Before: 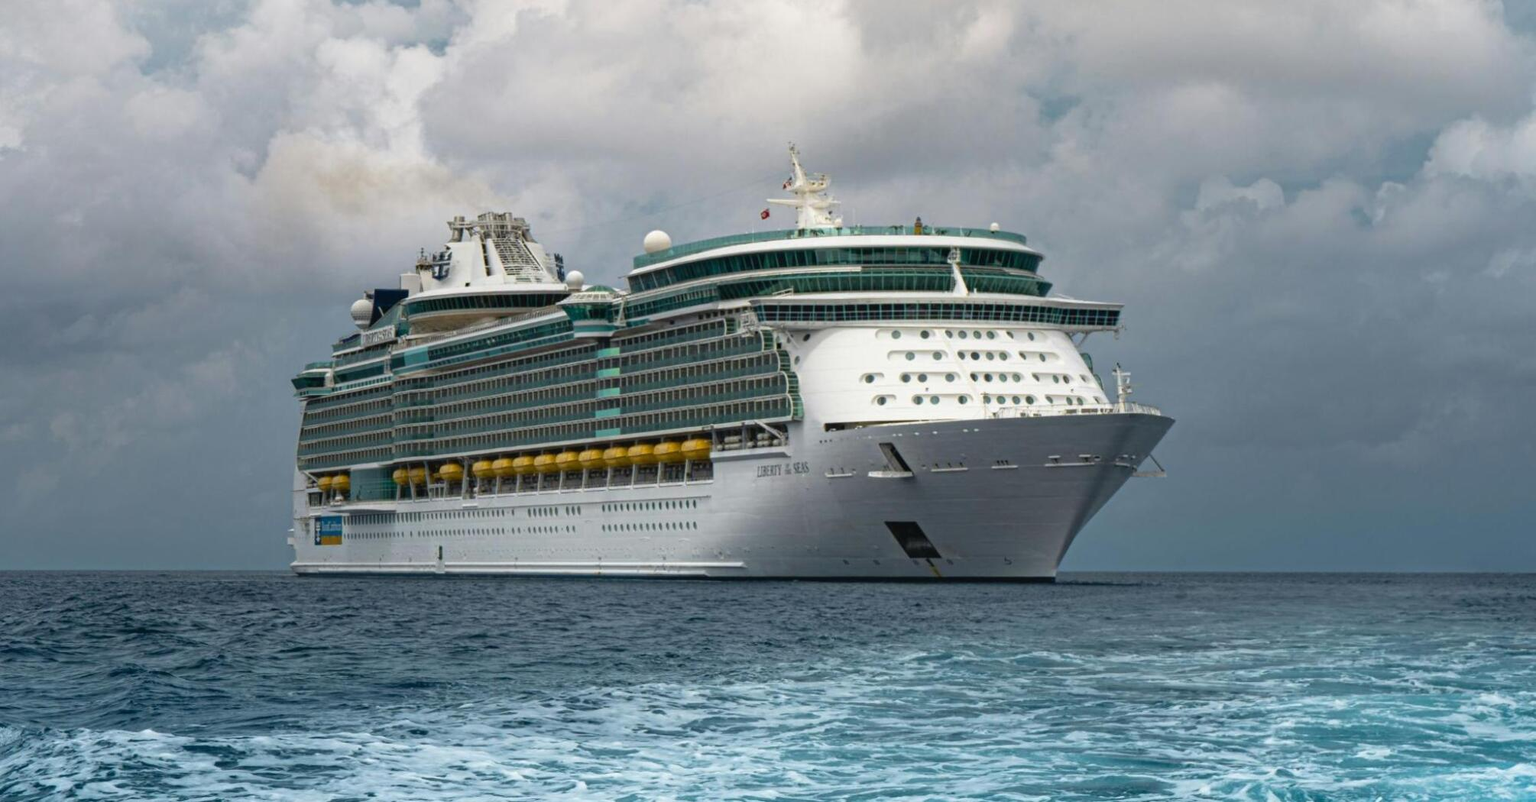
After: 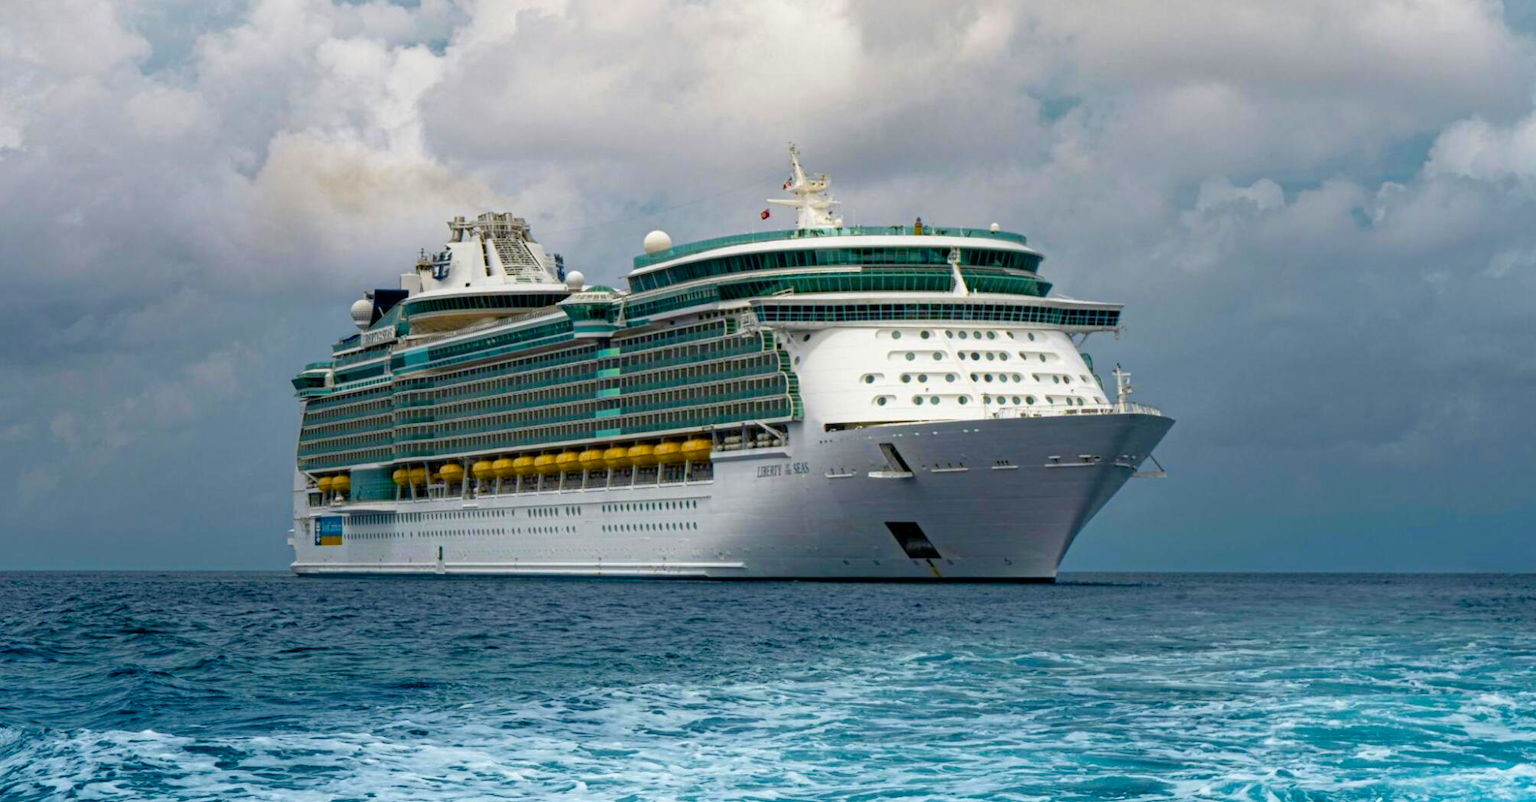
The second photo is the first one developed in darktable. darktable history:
exposure: black level correction 0.005, exposure 0.015 EV, compensate highlight preservation false
color balance rgb: perceptual saturation grading › global saturation 24.925%, perceptual saturation grading › highlights -27.985%, perceptual saturation grading › shadows 34.432%, global vibrance 30.372%
